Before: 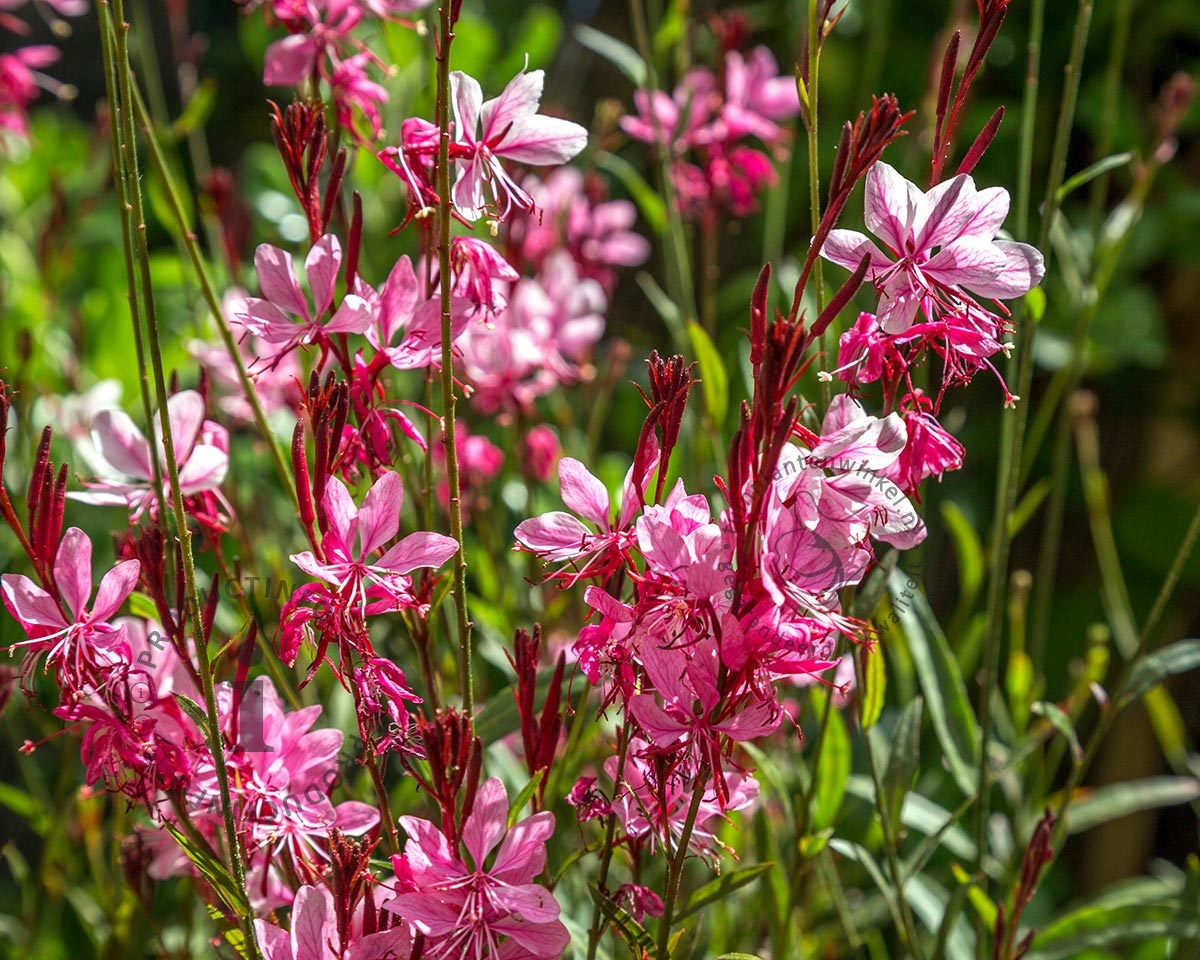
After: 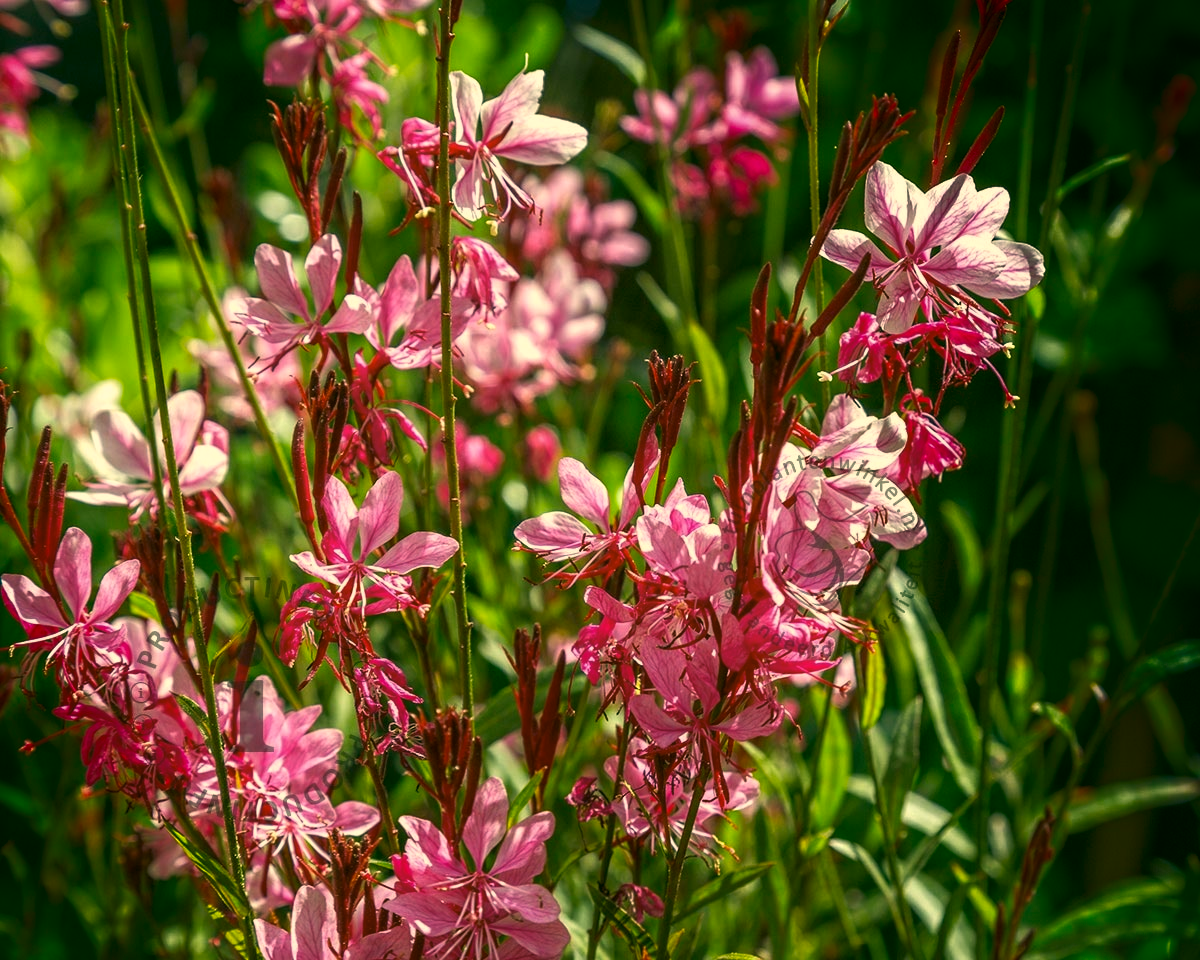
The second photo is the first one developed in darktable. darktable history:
shadows and highlights: shadows -88.03, highlights -35.45, shadows color adjustment 99.15%, highlights color adjustment 0%, soften with gaussian
color correction: highlights a* 5.3, highlights b* 24.26, shadows a* -15.58, shadows b* 4.02
